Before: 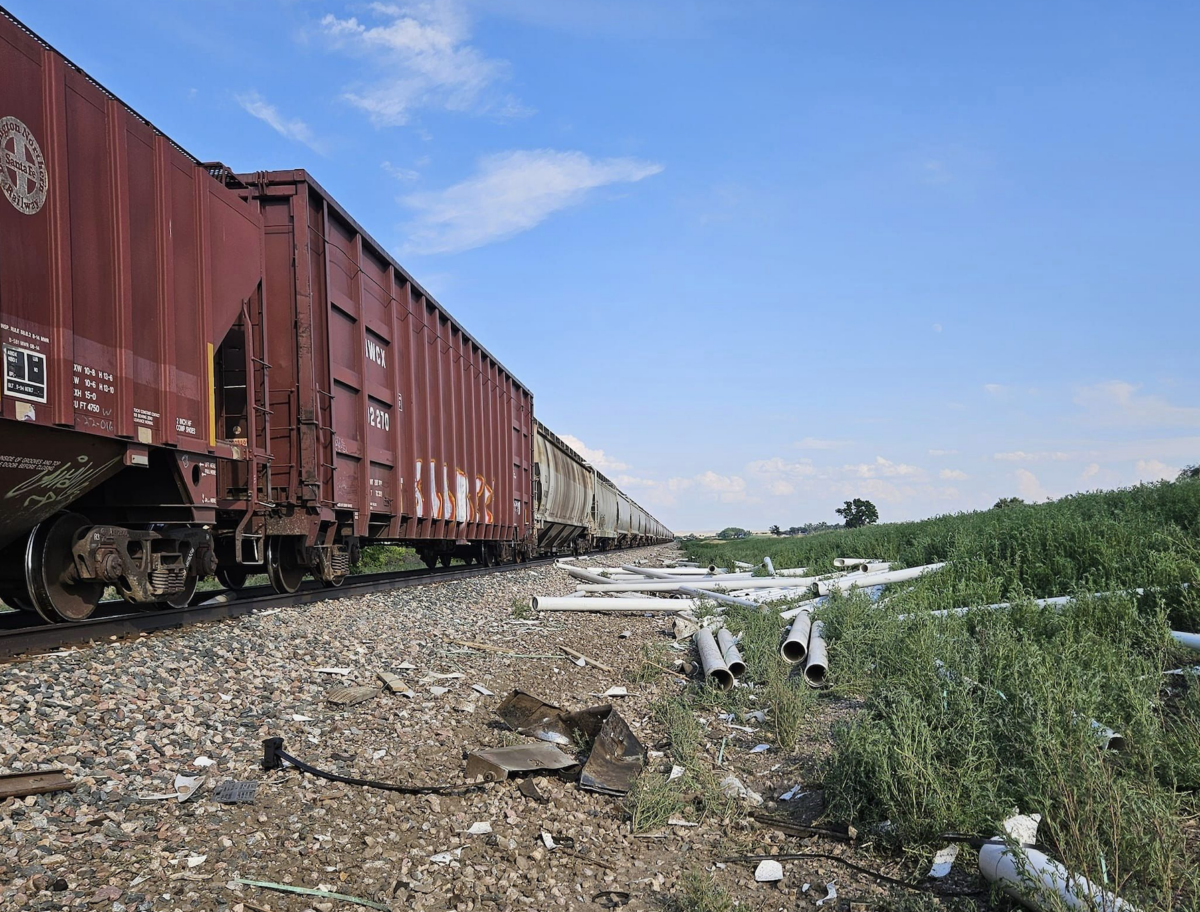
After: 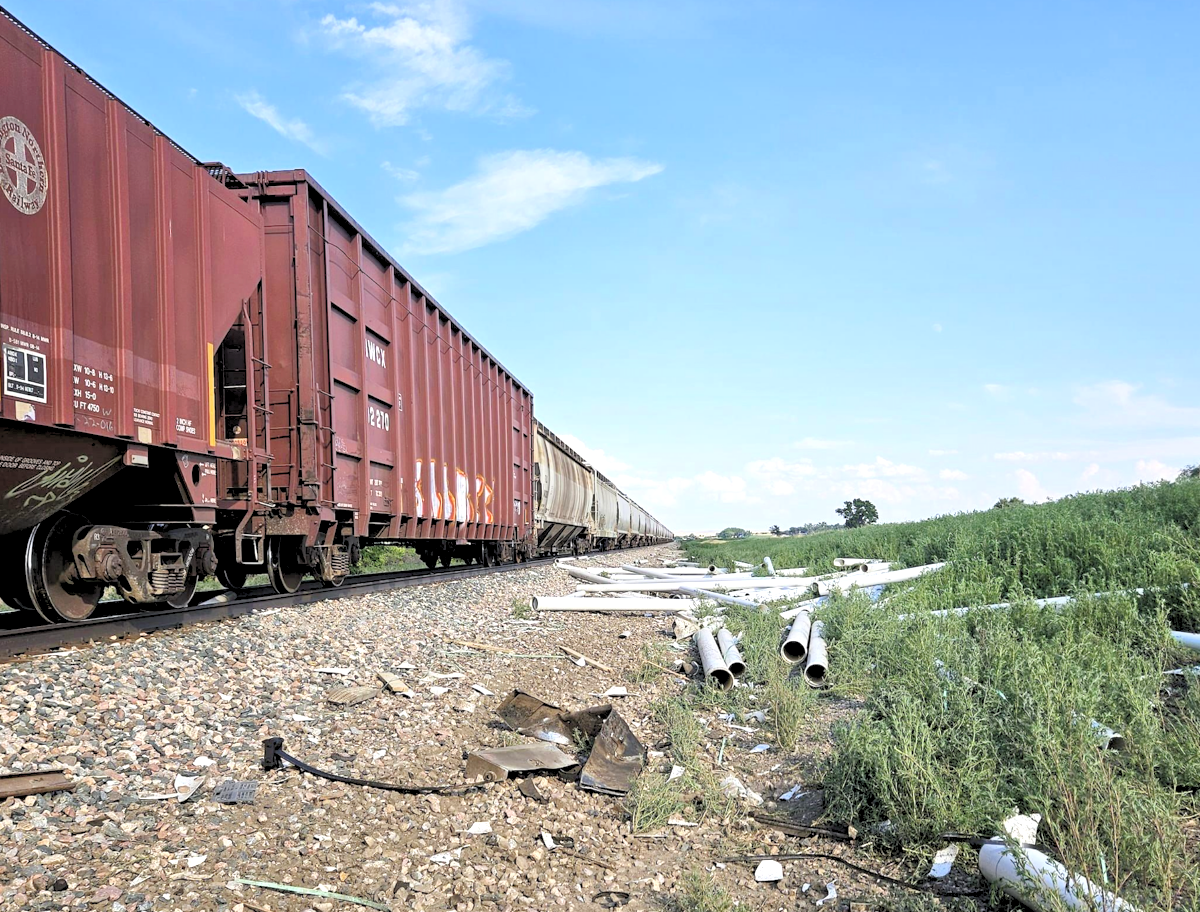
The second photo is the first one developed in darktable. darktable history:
rgb levels: preserve colors sum RGB, levels [[0.038, 0.433, 0.934], [0, 0.5, 1], [0, 0.5, 1]]
exposure: black level correction 0, exposure 1 EV, compensate exposure bias true, compensate highlight preservation false
